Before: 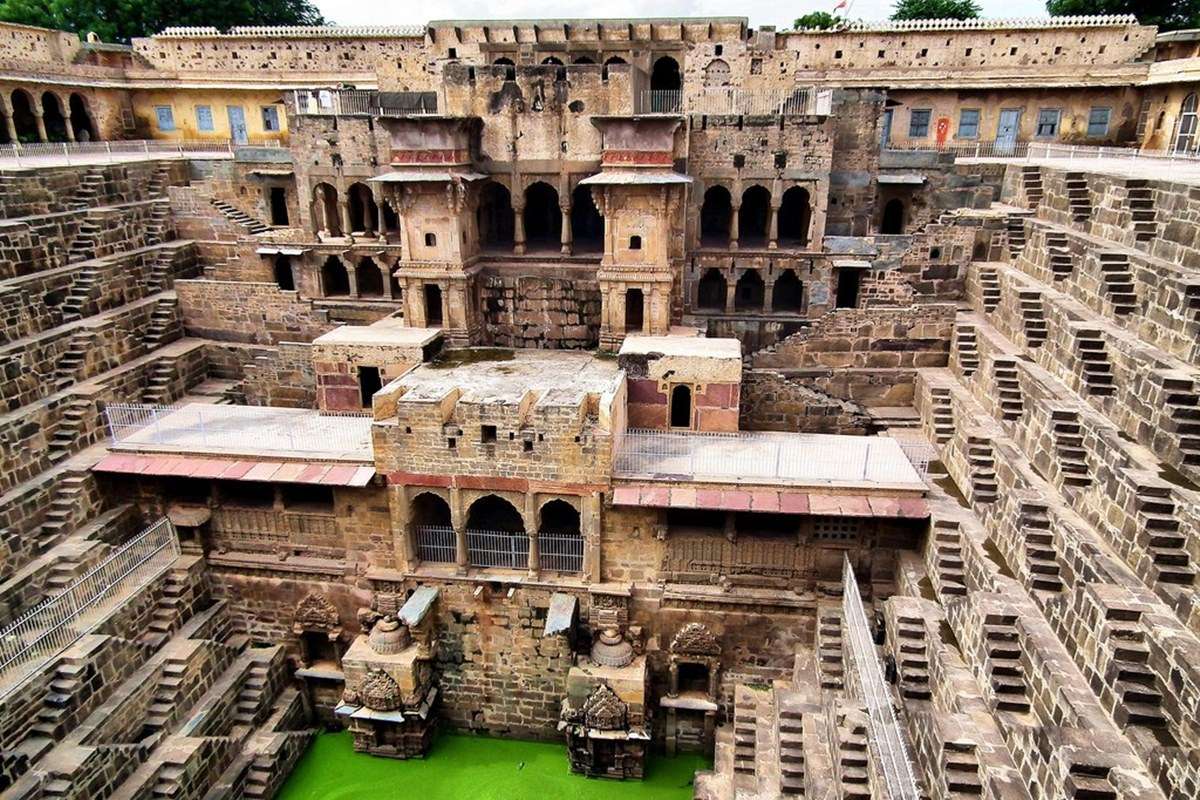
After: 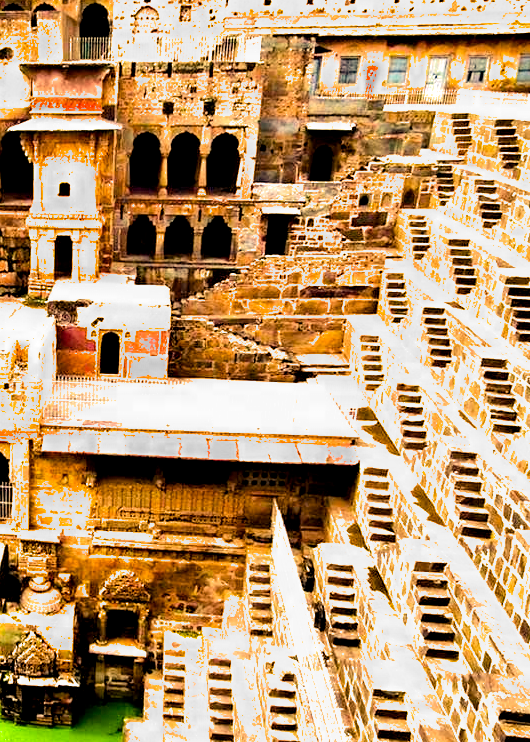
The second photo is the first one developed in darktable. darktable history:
white balance: red 1.123, blue 0.83
exposure: black level correction 0.008, exposure 0.979 EV, compensate highlight preservation false
color balance rgb: linear chroma grading › global chroma 15%, perceptual saturation grading › global saturation 30%
tone equalizer: -8 EV -0.75 EV, -7 EV -0.7 EV, -6 EV -0.6 EV, -5 EV -0.4 EV, -3 EV 0.4 EV, -2 EV 0.6 EV, -1 EV 0.7 EV, +0 EV 0.75 EV, edges refinement/feathering 500, mask exposure compensation -1.57 EV, preserve details no
filmic rgb: black relative exposure -15 EV, white relative exposure 3 EV, threshold 6 EV, target black luminance 0%, hardness 9.27, latitude 99%, contrast 0.912, shadows ↔ highlights balance 0.505%, add noise in highlights 0, color science v3 (2019), use custom middle-gray values true, iterations of high-quality reconstruction 0, contrast in highlights soft, enable highlight reconstruction true
crop: left 47.628%, top 6.643%, right 7.874%
